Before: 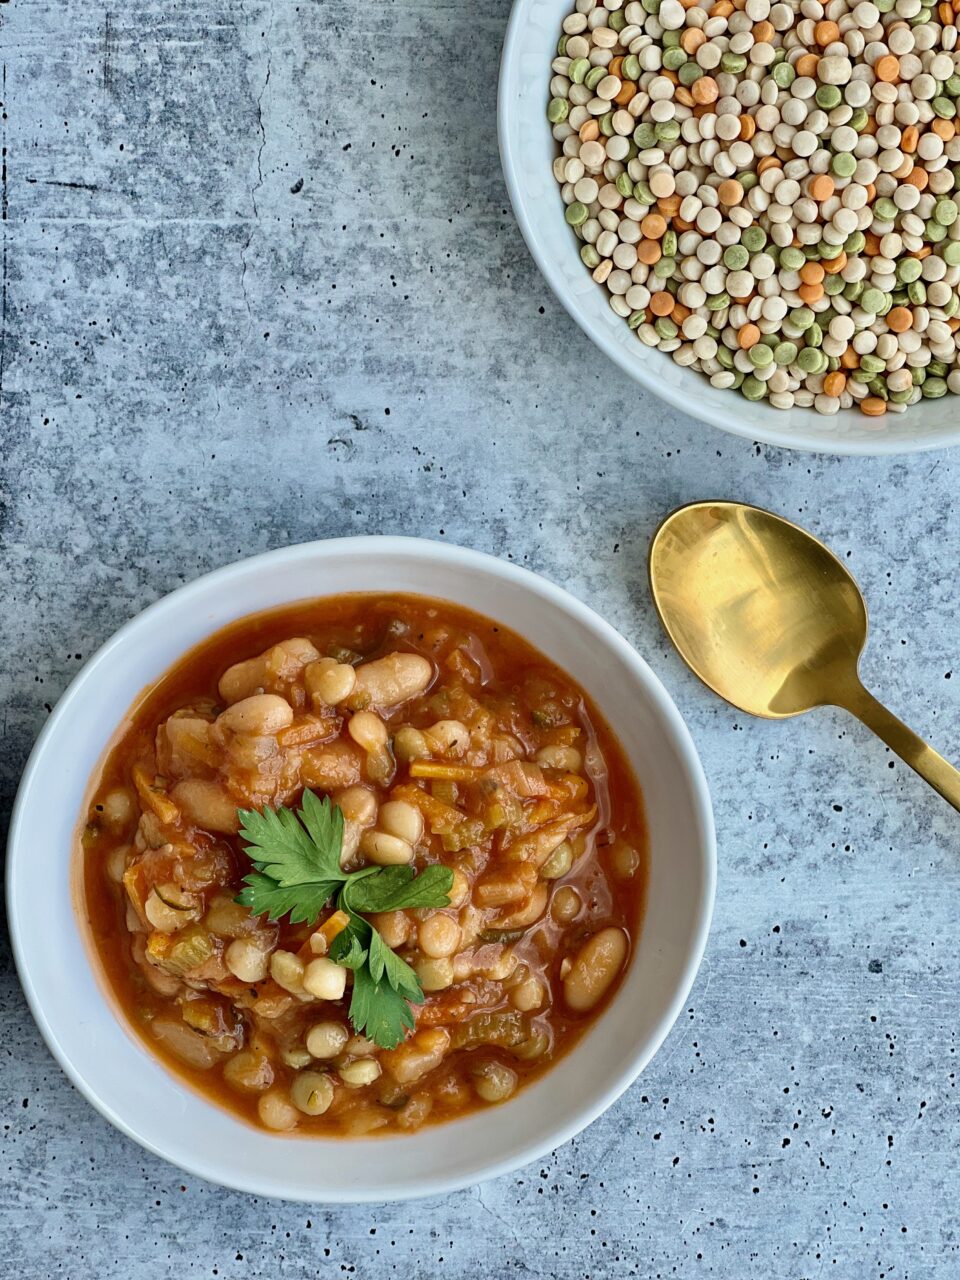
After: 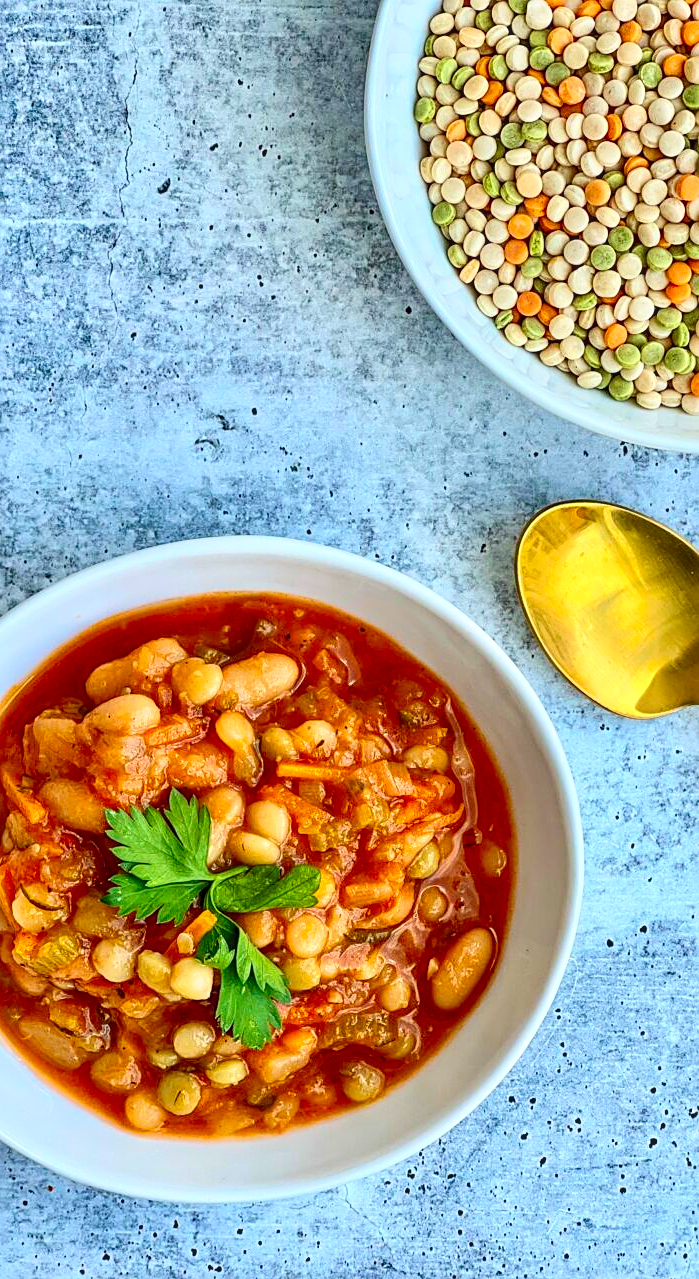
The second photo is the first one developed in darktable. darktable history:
crop: left 13.877%, right 13.297%
tone equalizer: edges refinement/feathering 500, mask exposure compensation -1.57 EV, preserve details no
local contrast: on, module defaults
sharpen: on, module defaults
contrast brightness saturation: contrast 0.2, brightness 0.192, saturation 0.814
